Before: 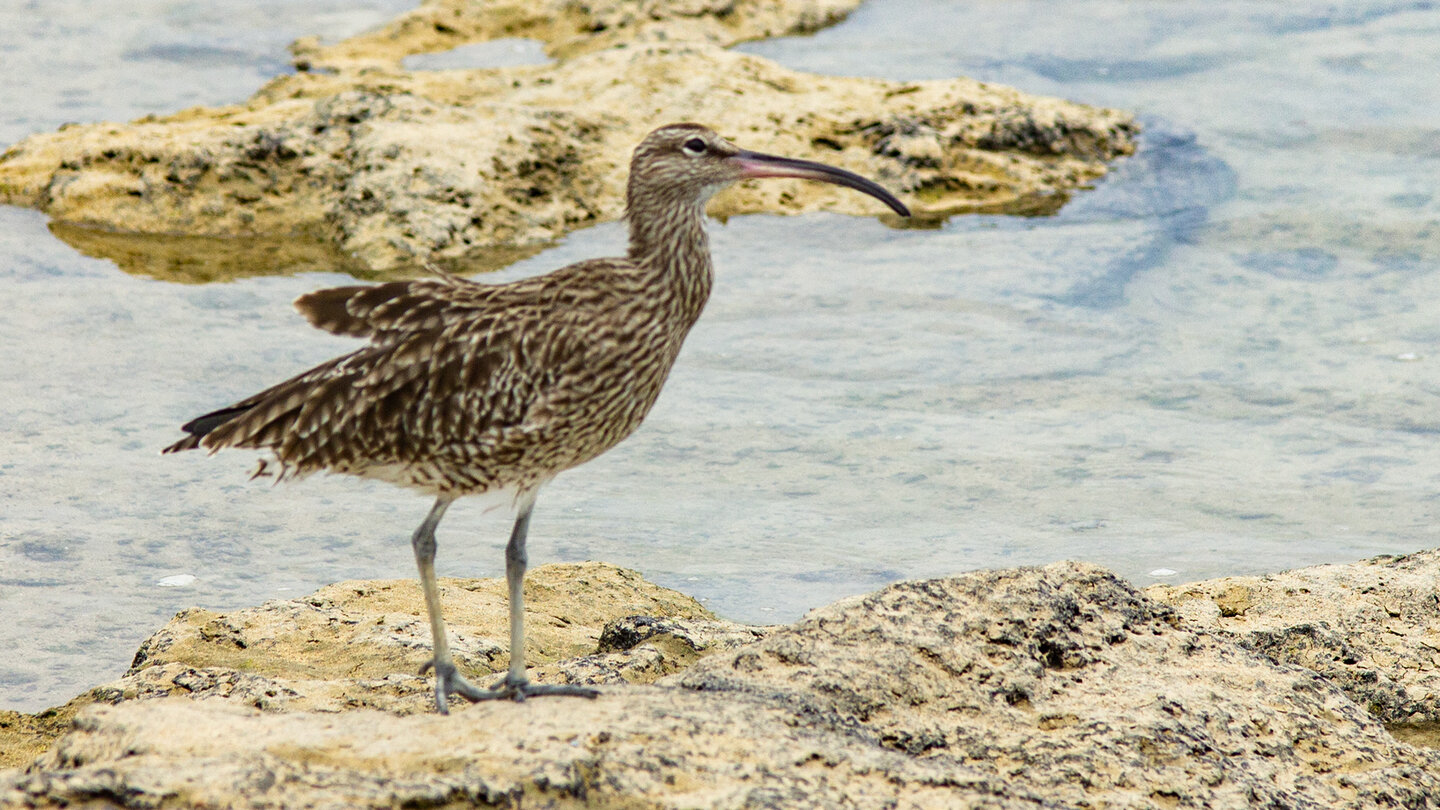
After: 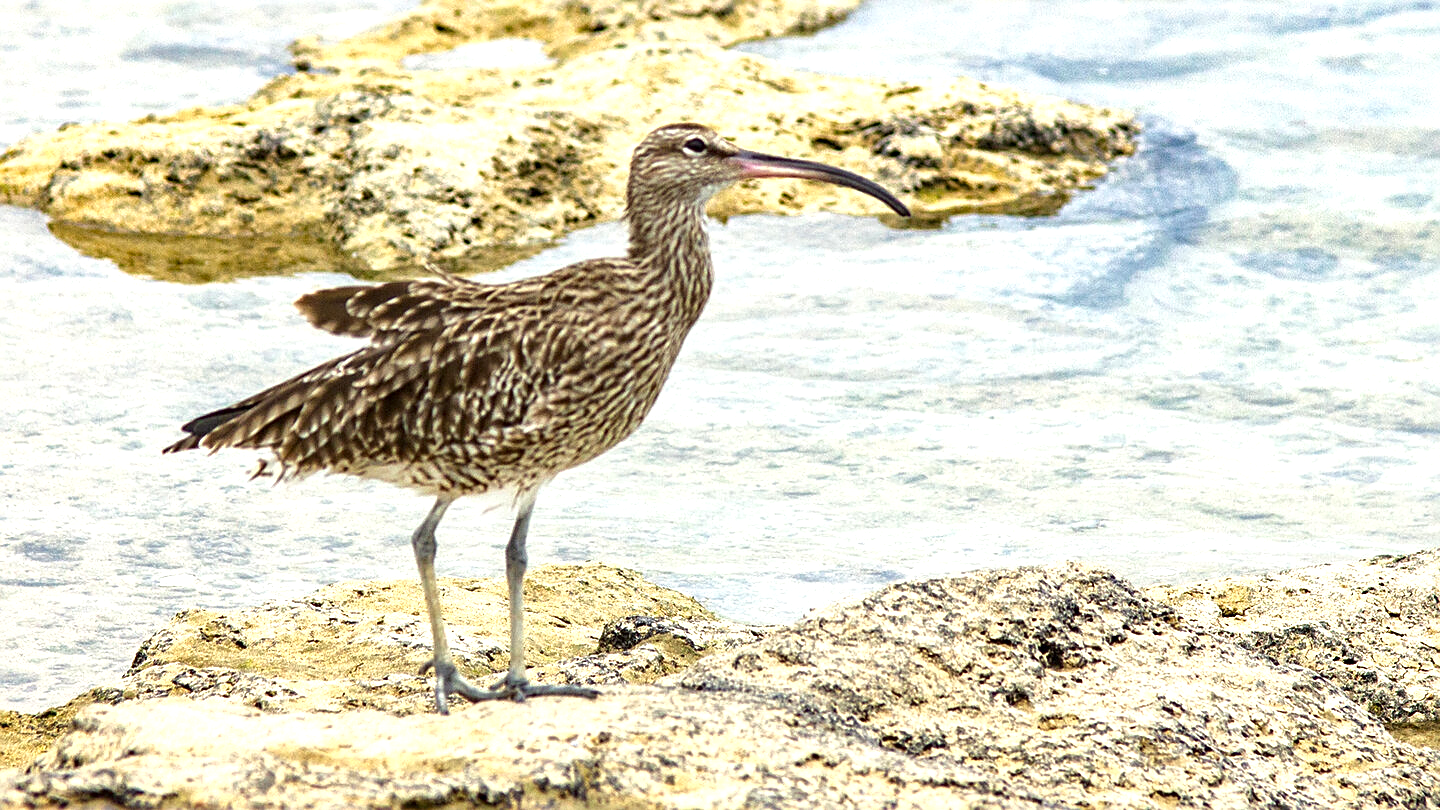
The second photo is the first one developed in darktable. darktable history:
sharpen: on, module defaults
local contrast: mode bilateral grid, contrast 19, coarseness 50, detail 139%, midtone range 0.2
exposure: black level correction 0, exposure 0.696 EV, compensate highlight preservation false
color zones: curves: ch1 [(0, 0.513) (0.143, 0.524) (0.286, 0.511) (0.429, 0.506) (0.571, 0.503) (0.714, 0.503) (0.857, 0.508) (1, 0.513)]
